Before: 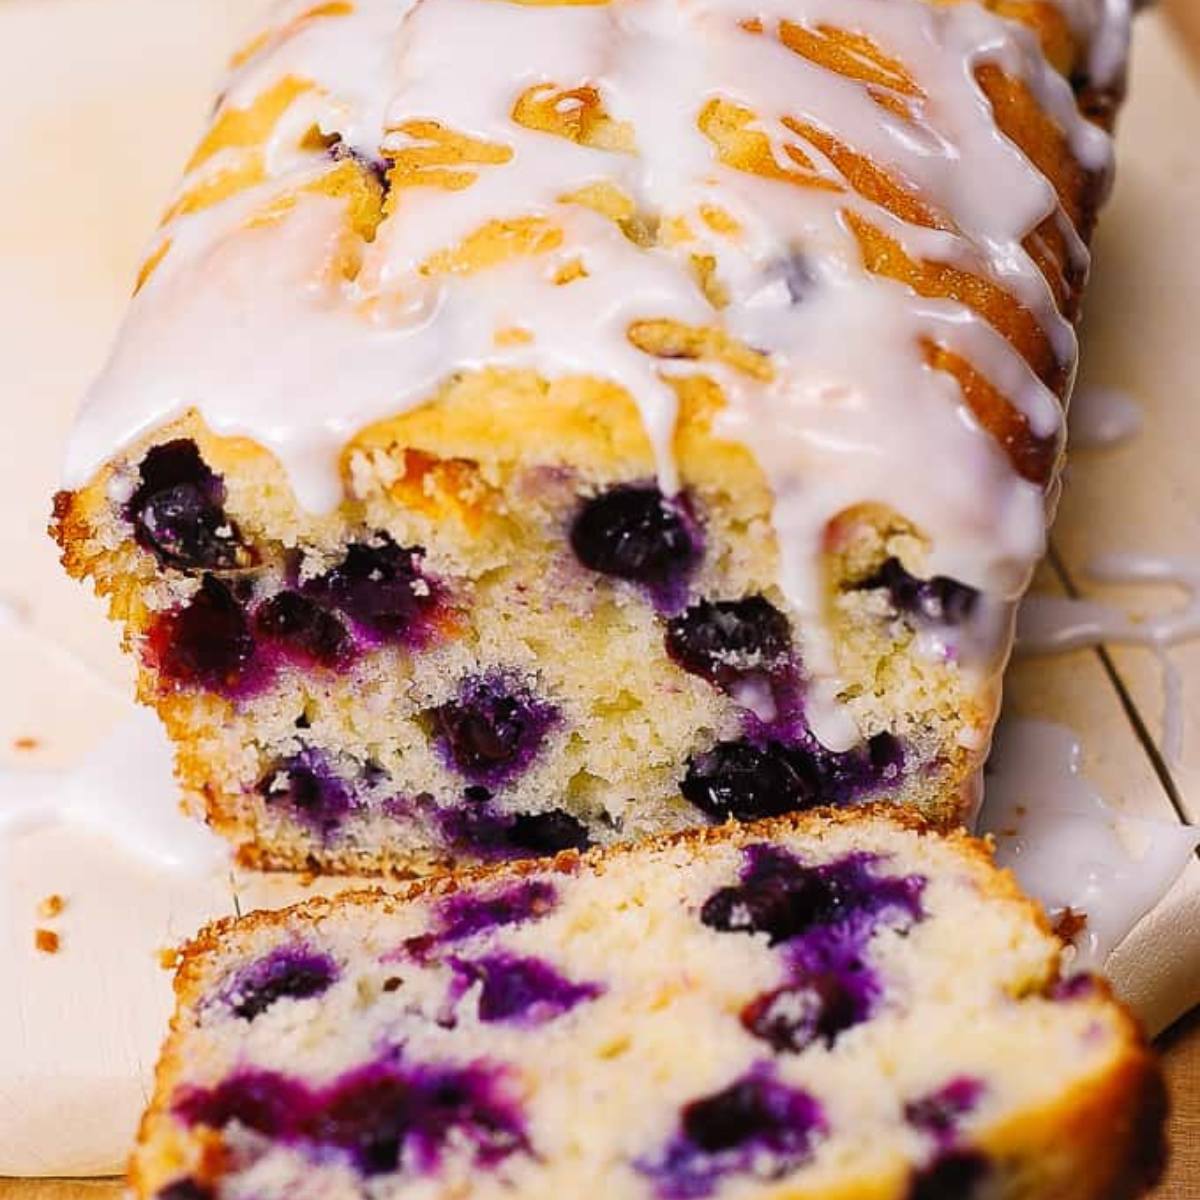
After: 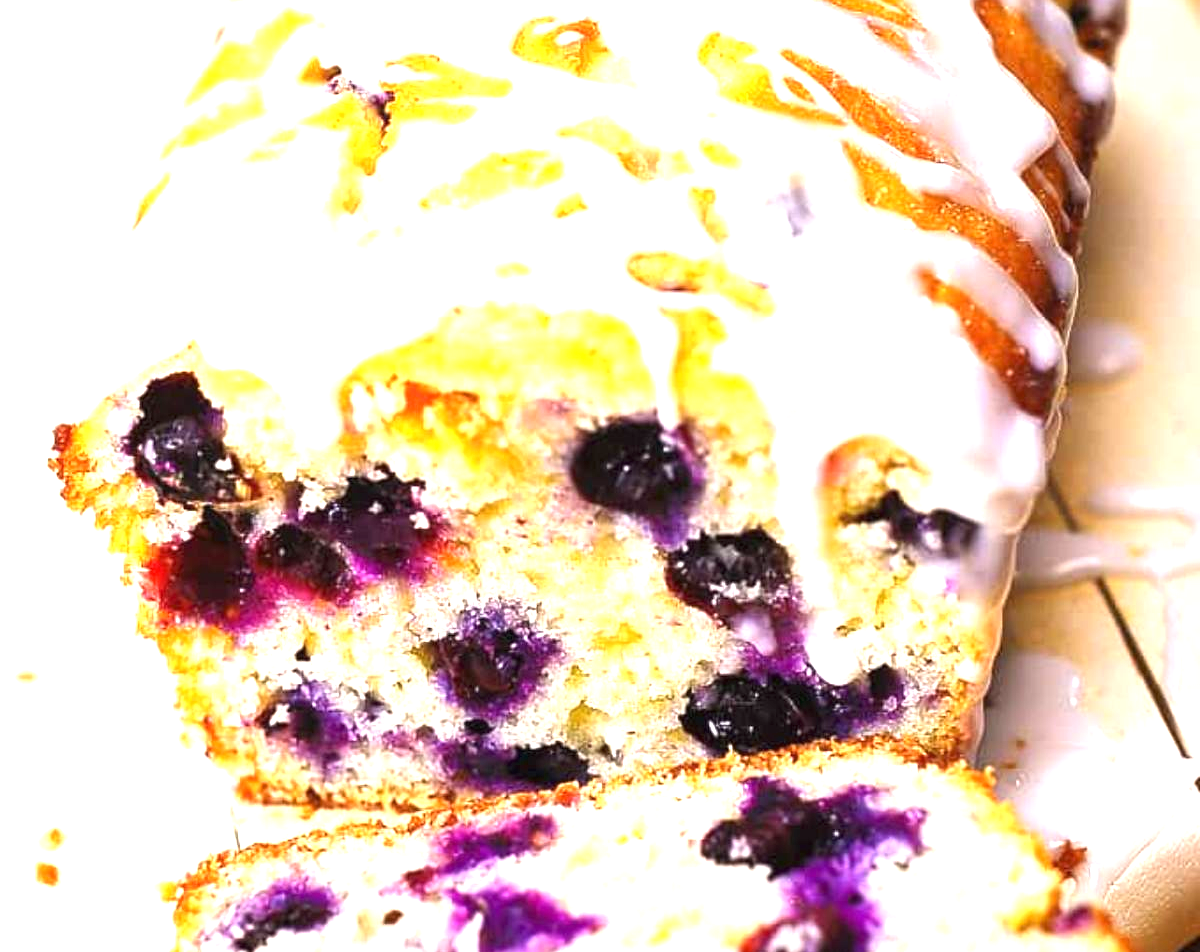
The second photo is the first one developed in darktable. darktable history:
exposure: black level correction 0, exposure 1.382 EV, compensate highlight preservation false
crop and rotate: top 5.665%, bottom 14.981%
